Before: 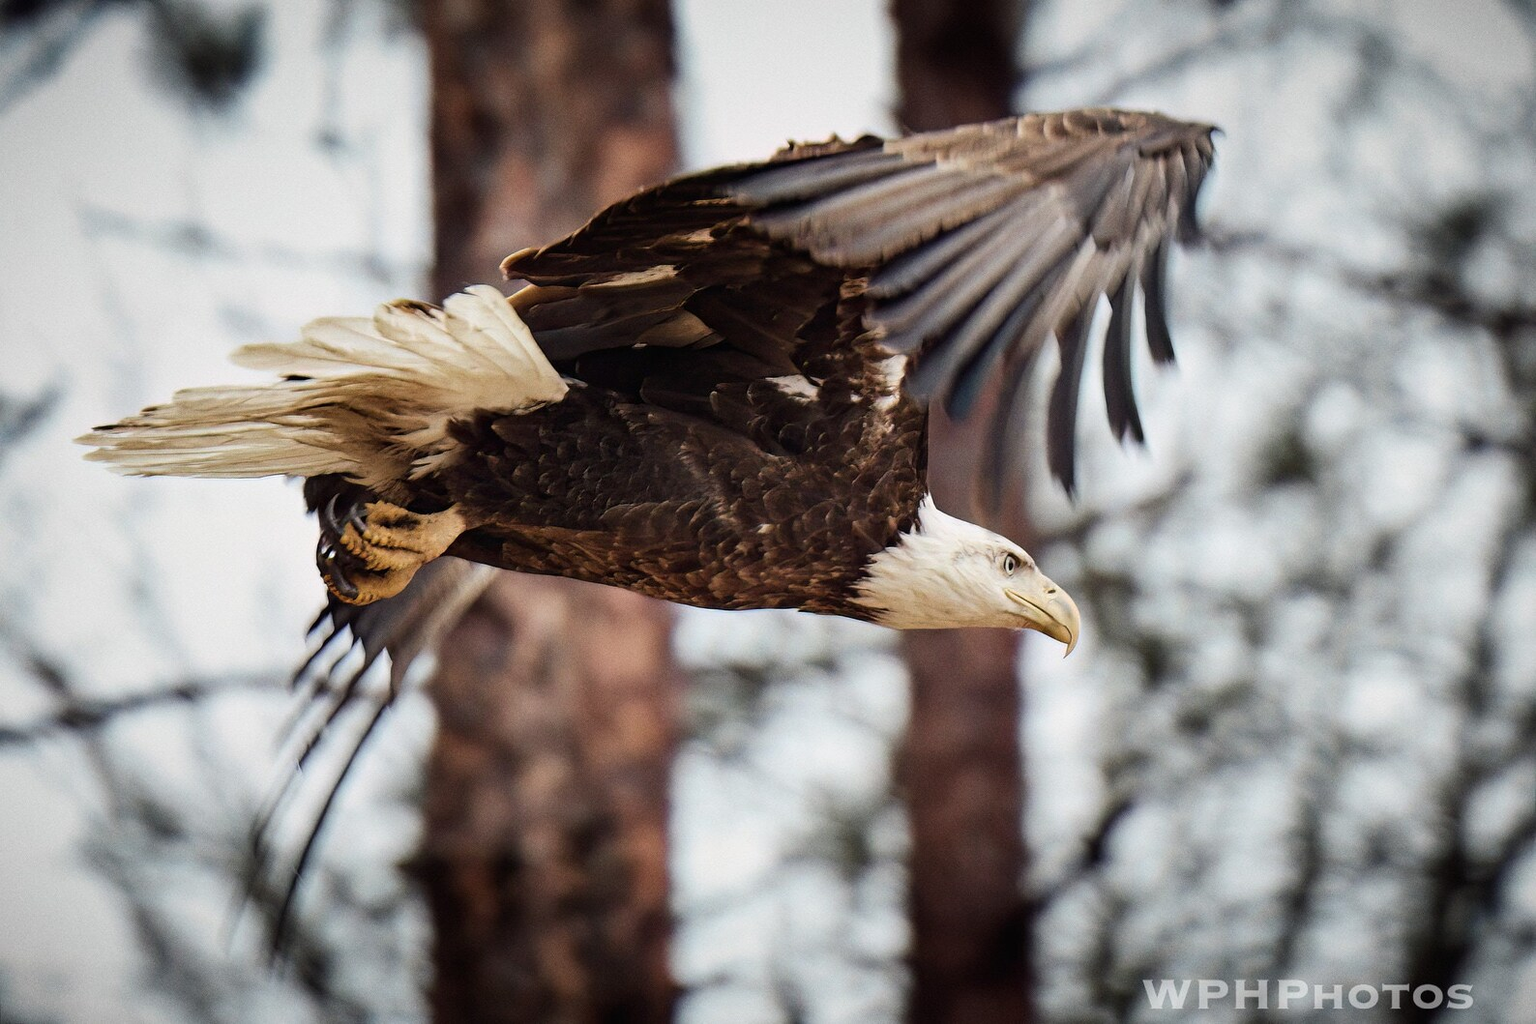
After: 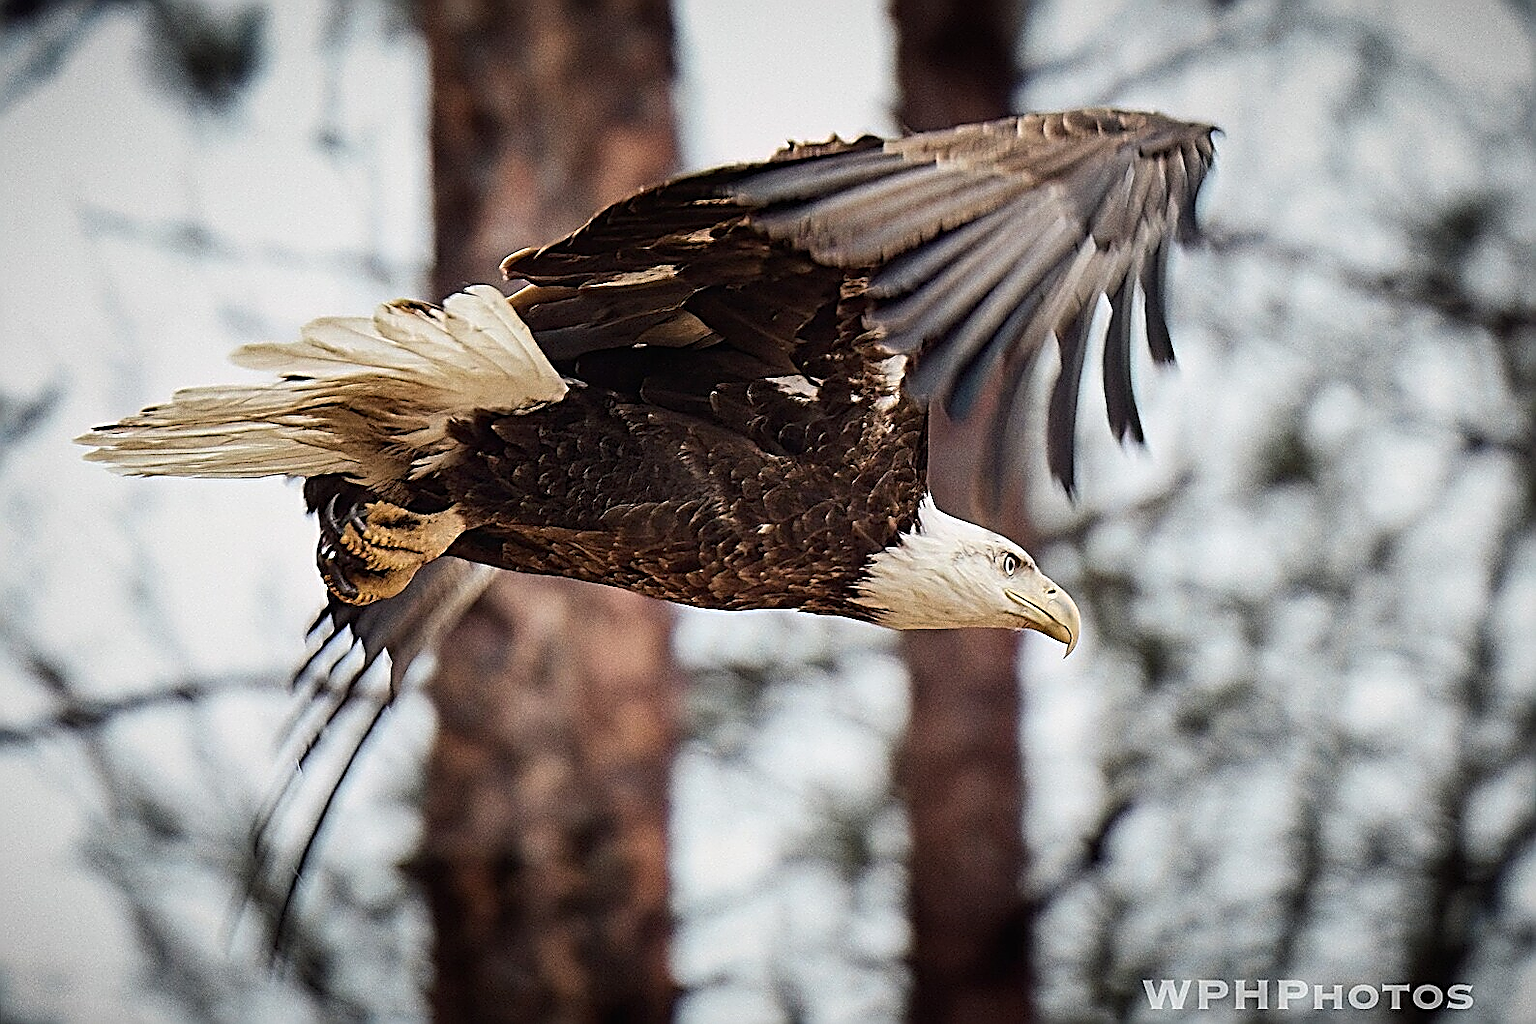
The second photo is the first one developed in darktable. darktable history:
sharpen: amount 1.844
